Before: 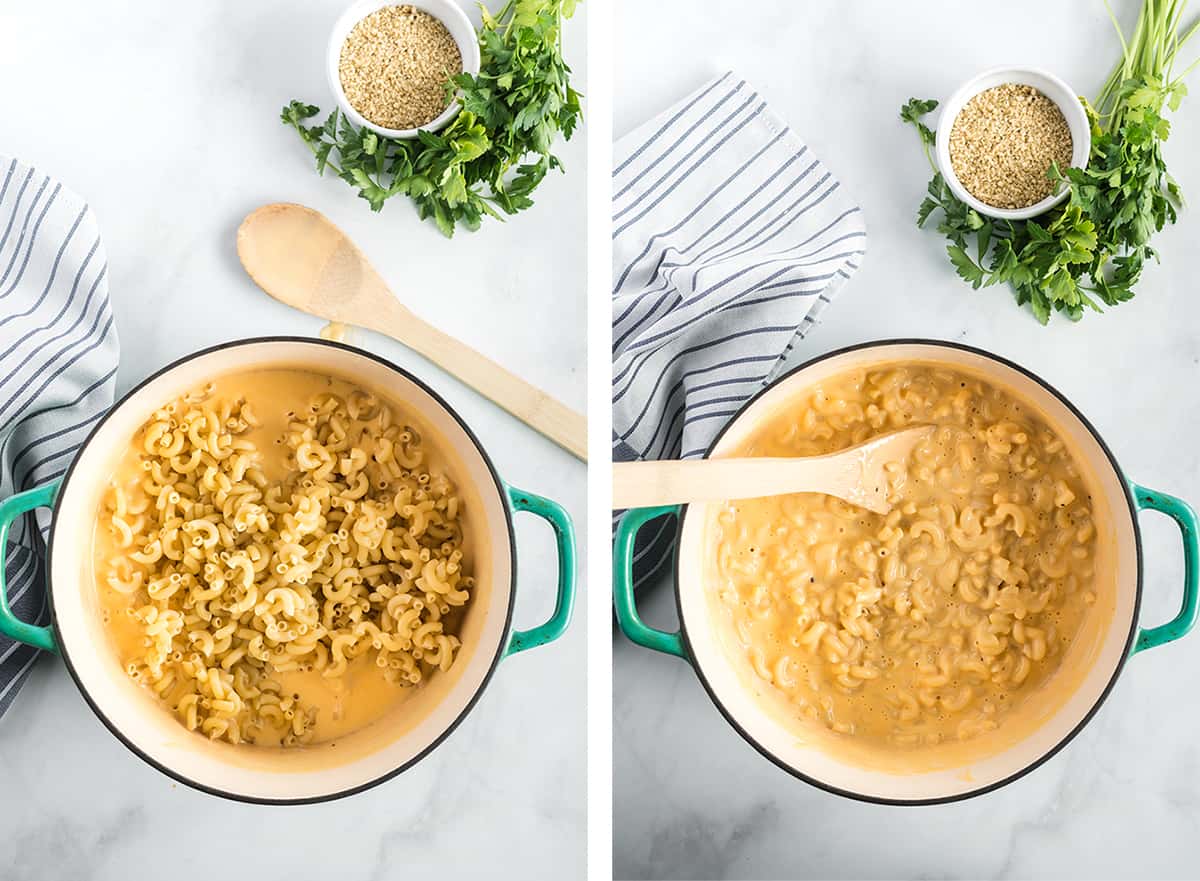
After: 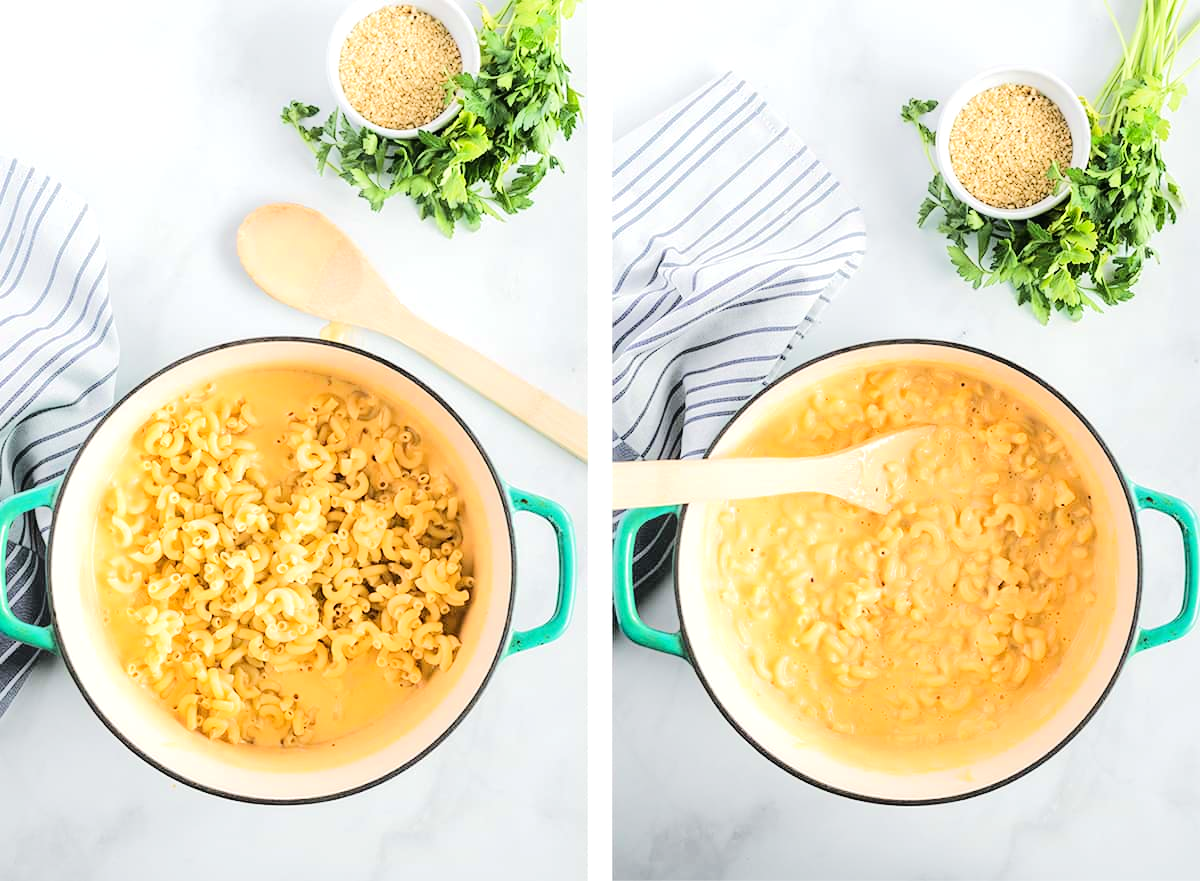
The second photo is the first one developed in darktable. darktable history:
tone equalizer: -7 EV 0.15 EV, -6 EV 0.598 EV, -5 EV 1.19 EV, -4 EV 1.32 EV, -3 EV 1.18 EV, -2 EV 0.6 EV, -1 EV 0.161 EV, edges refinement/feathering 500, mask exposure compensation -1.57 EV, preserve details no
